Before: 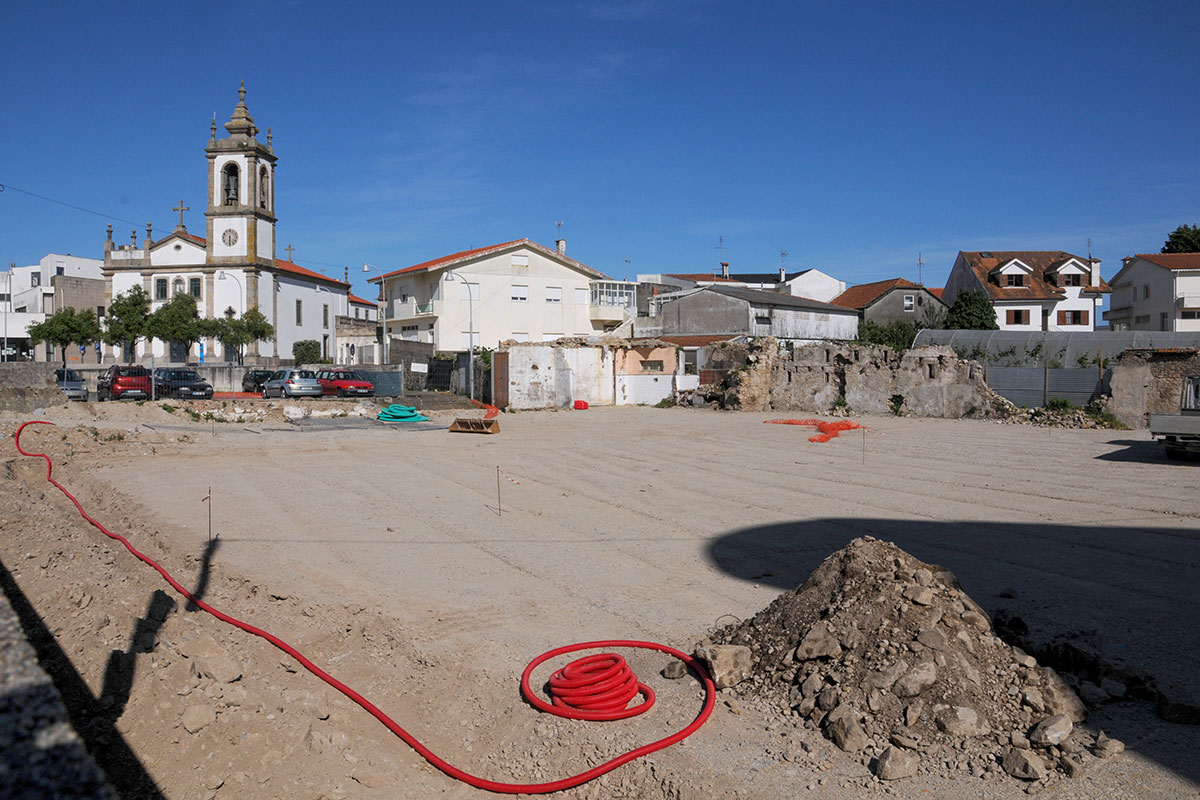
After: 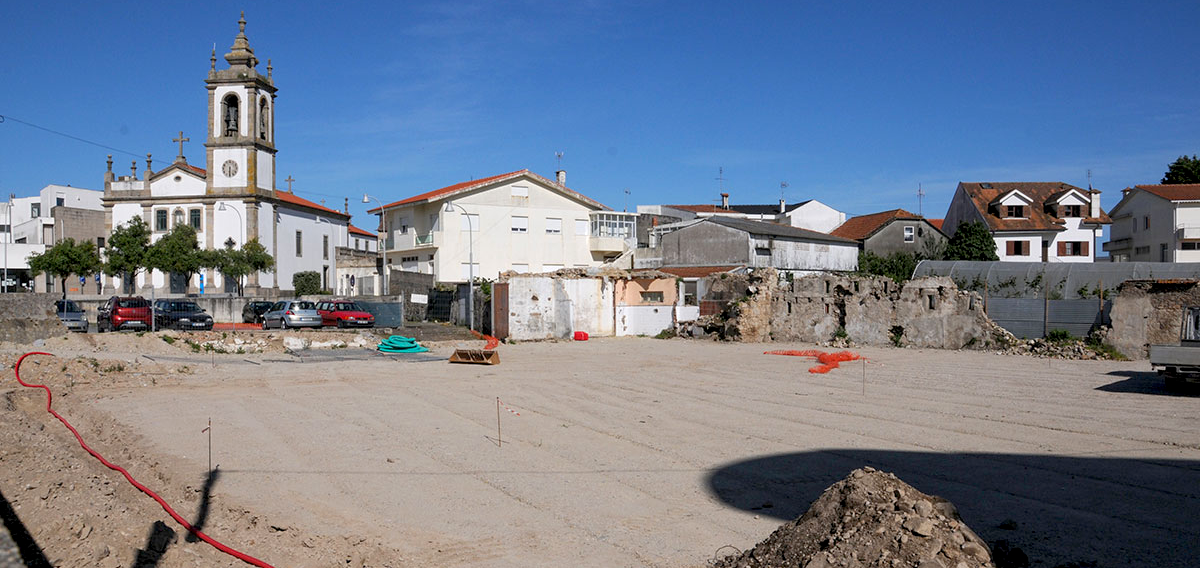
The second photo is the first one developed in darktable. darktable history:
crop and rotate: top 8.706%, bottom 20.28%
exposure: black level correction 0.007, exposure 0.157 EV, compensate exposure bias true, compensate highlight preservation false
